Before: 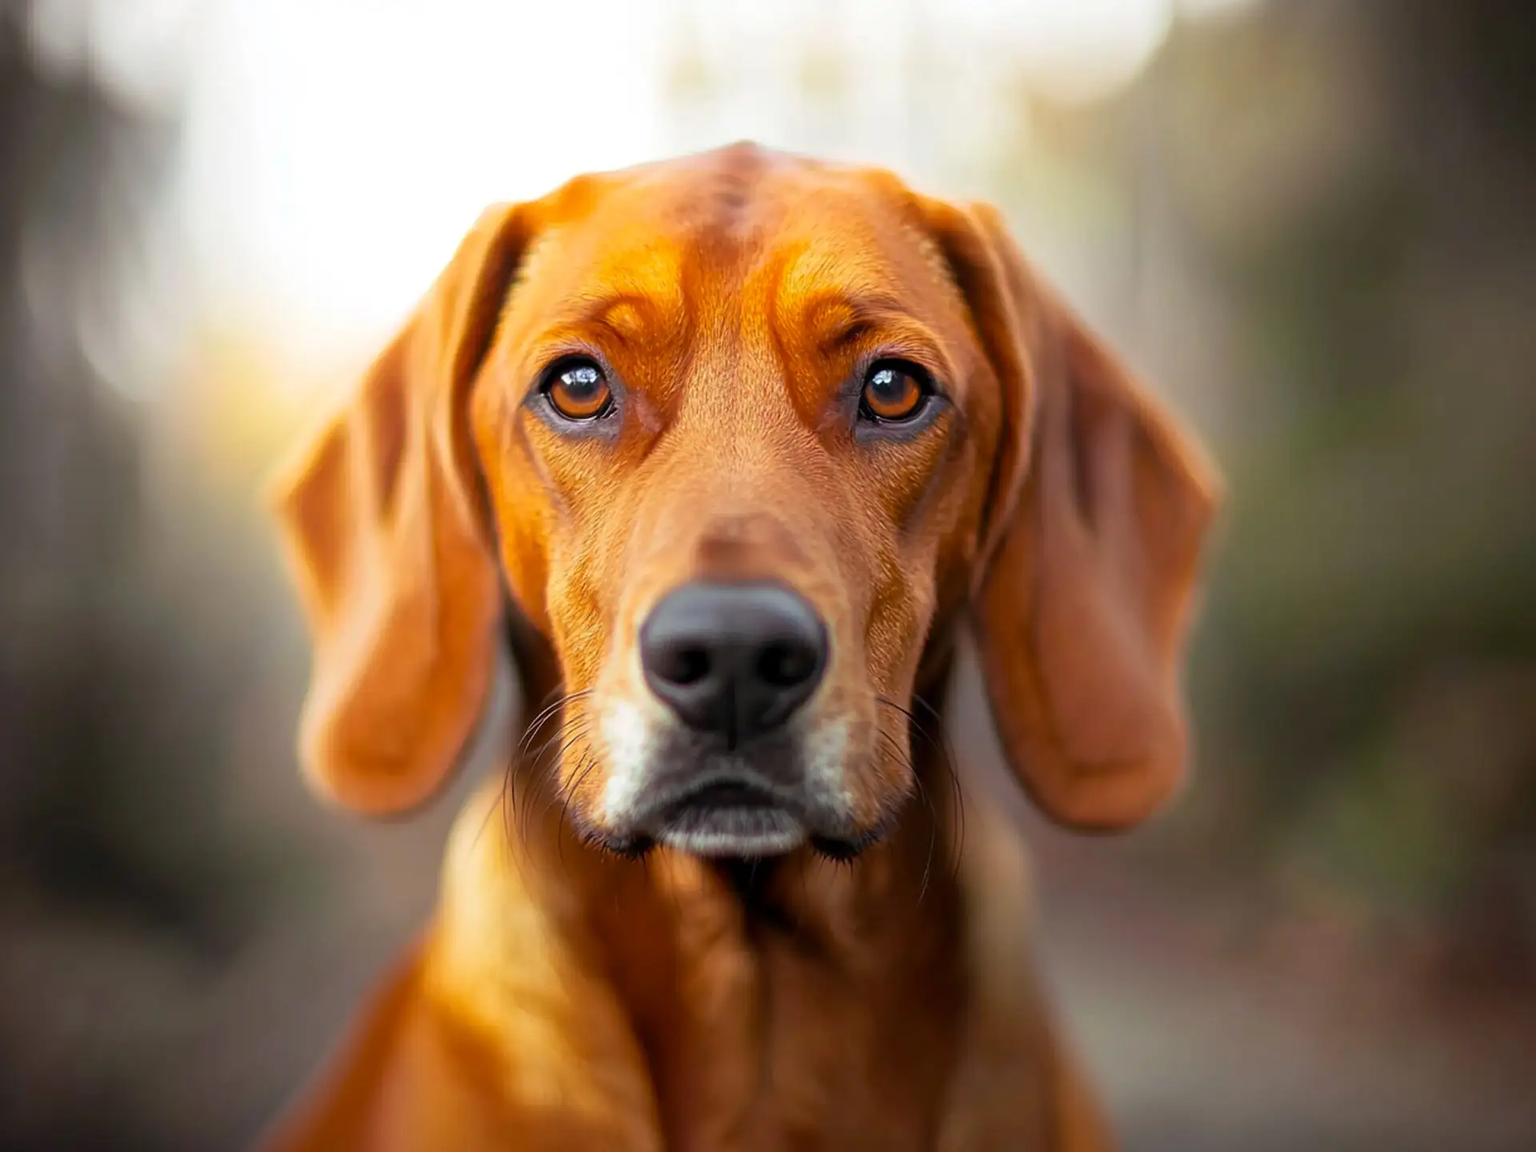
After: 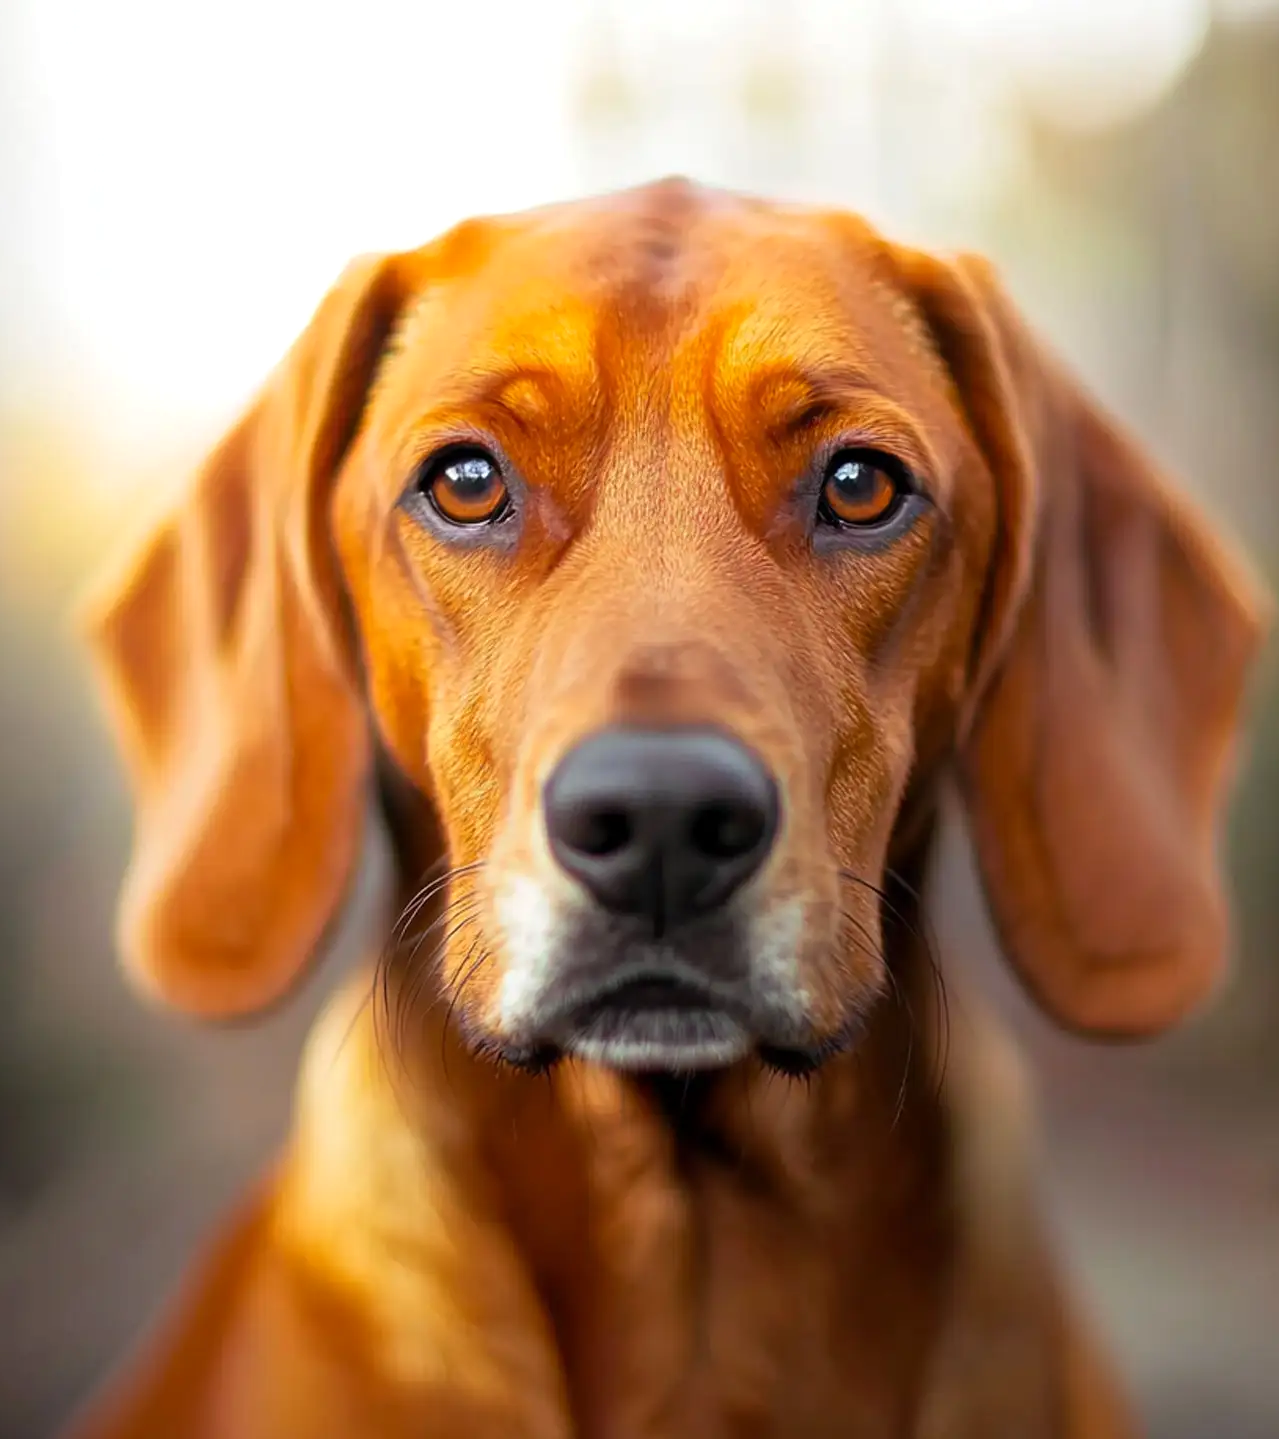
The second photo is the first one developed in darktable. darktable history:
crop and rotate: left 13.342%, right 19.991%
levels: levels [0, 0.492, 0.984]
